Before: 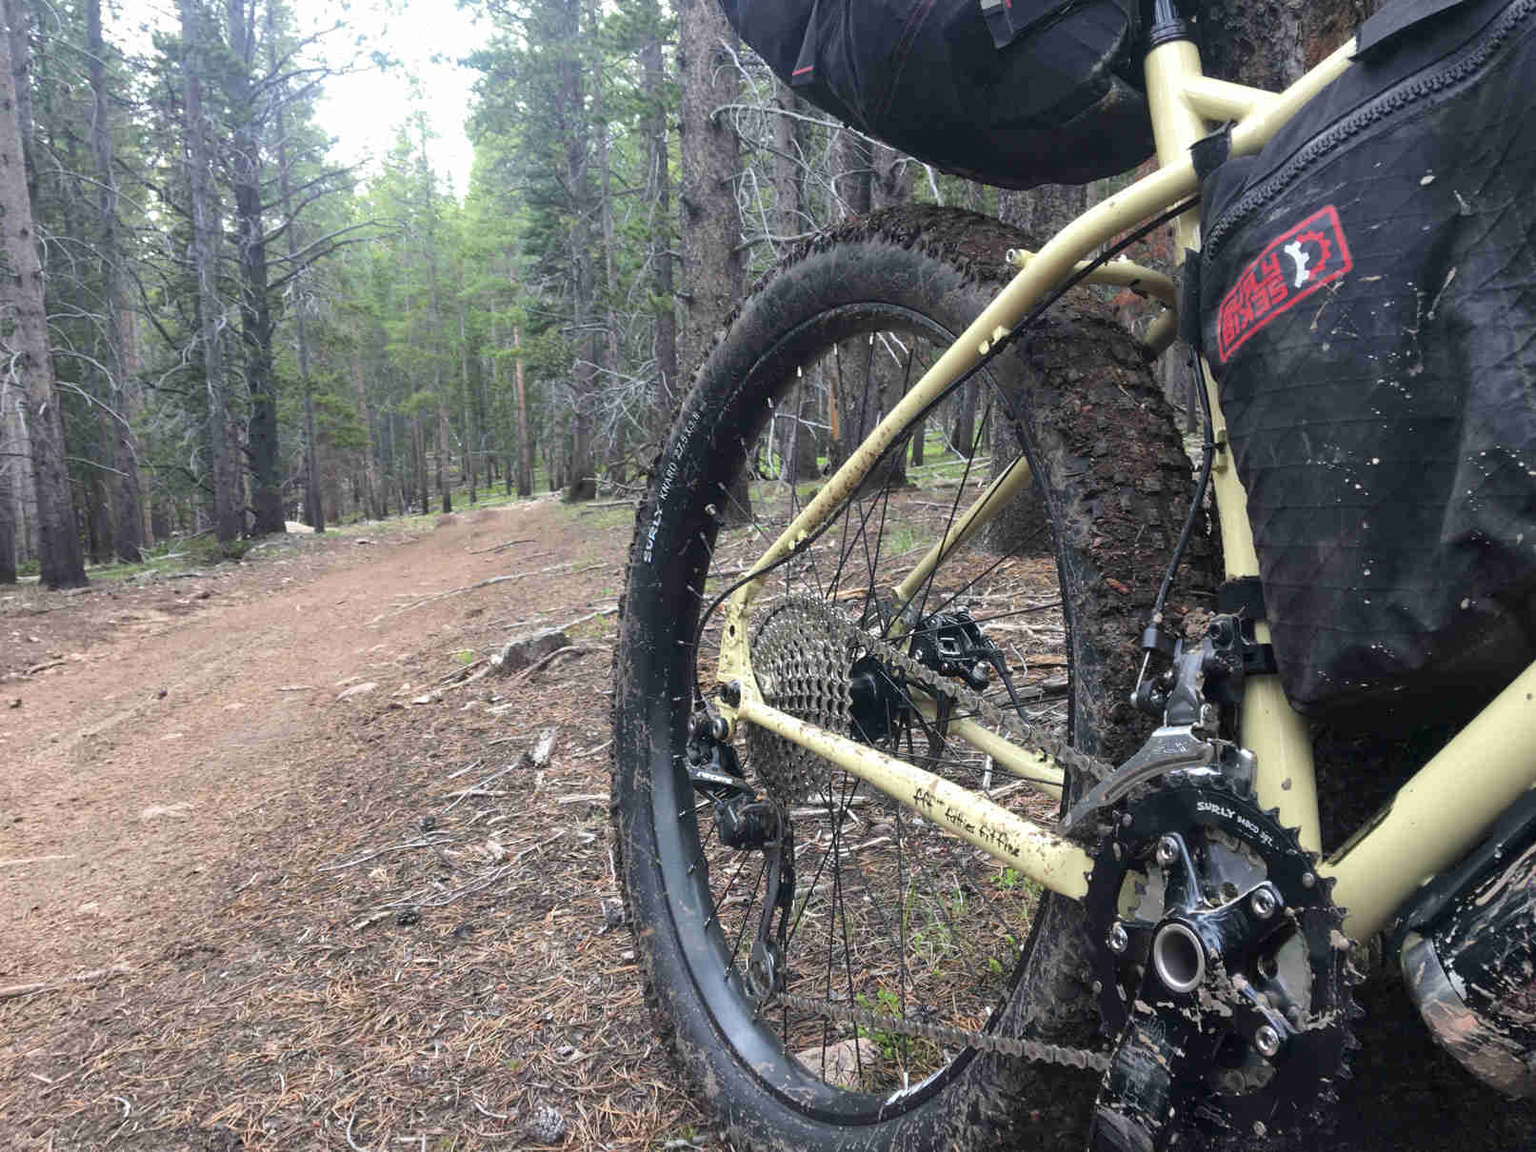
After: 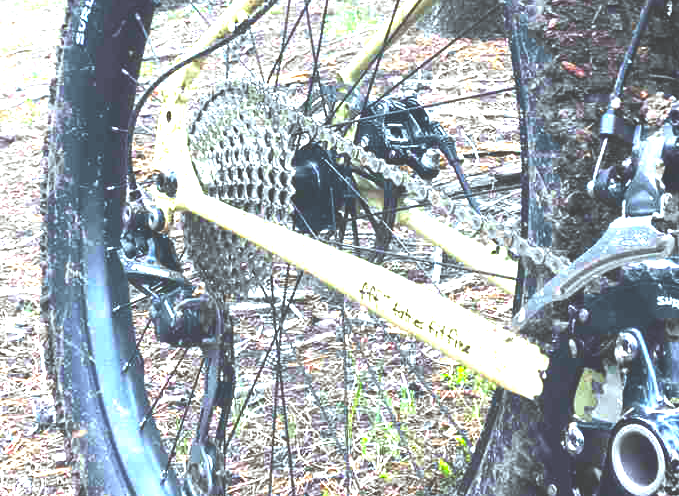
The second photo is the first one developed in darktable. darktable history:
exposure: black level correction -0.023, exposure 1.397 EV, compensate highlight preservation false
white balance: red 0.925, blue 1.046
color balance rgb: linear chroma grading › global chroma 9%, perceptual saturation grading › global saturation 36%, perceptual saturation grading › shadows 35%, perceptual brilliance grading › global brilliance 15%, perceptual brilliance grading › shadows -35%, global vibrance 15%
crop: left 37.221%, top 45.169%, right 20.63%, bottom 13.777%
